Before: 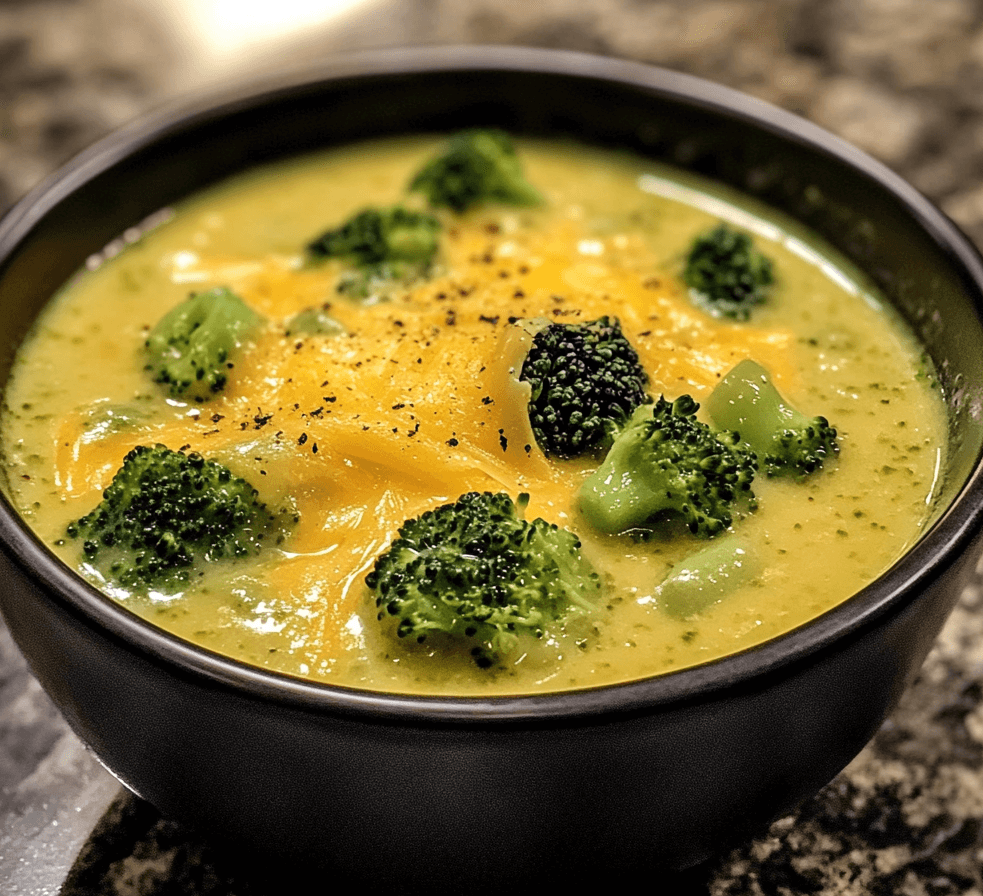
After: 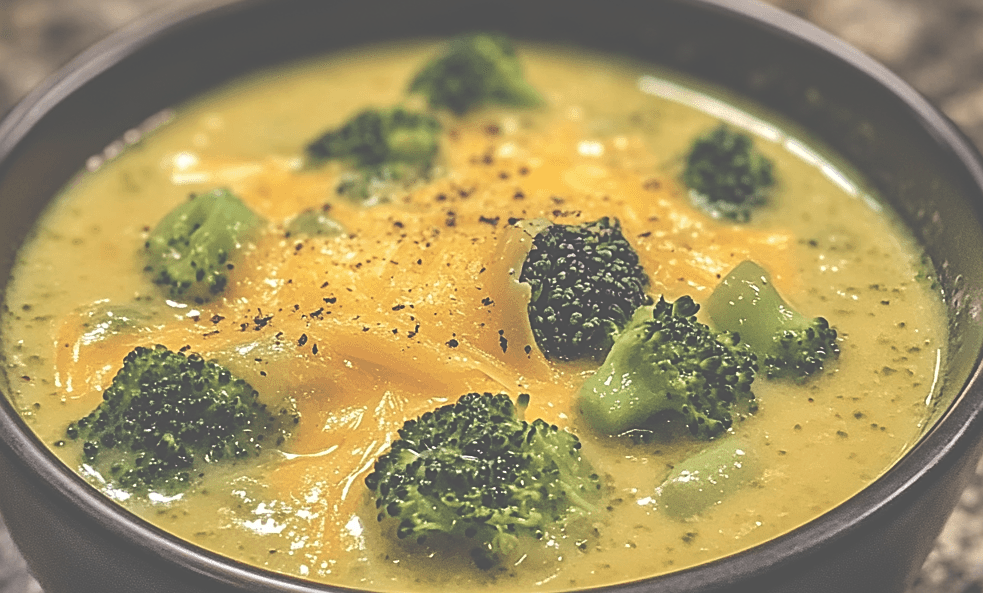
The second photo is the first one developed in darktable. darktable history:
sharpen: on, module defaults
crop: top 11.15%, bottom 22.619%
exposure: black level correction -0.087, compensate exposure bias true, compensate highlight preservation false
shadows and highlights: shadows 25.8, highlights -26.18
